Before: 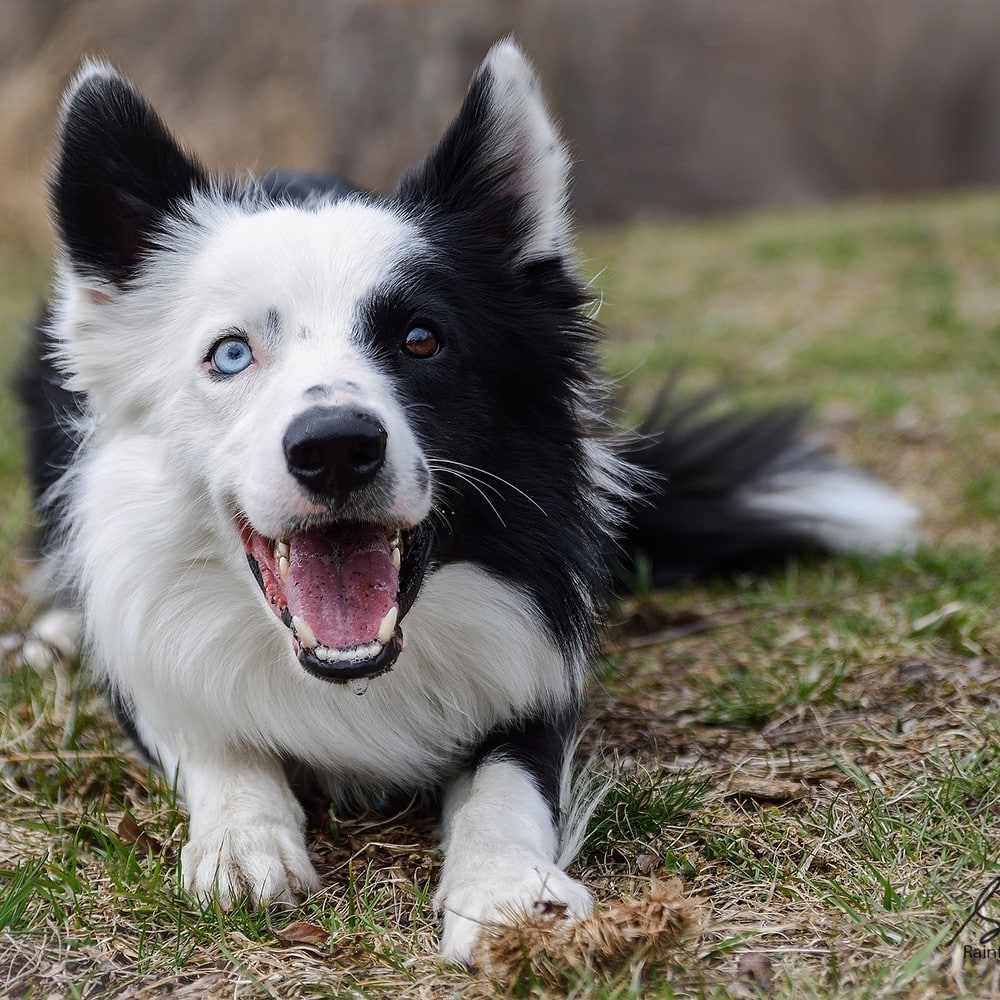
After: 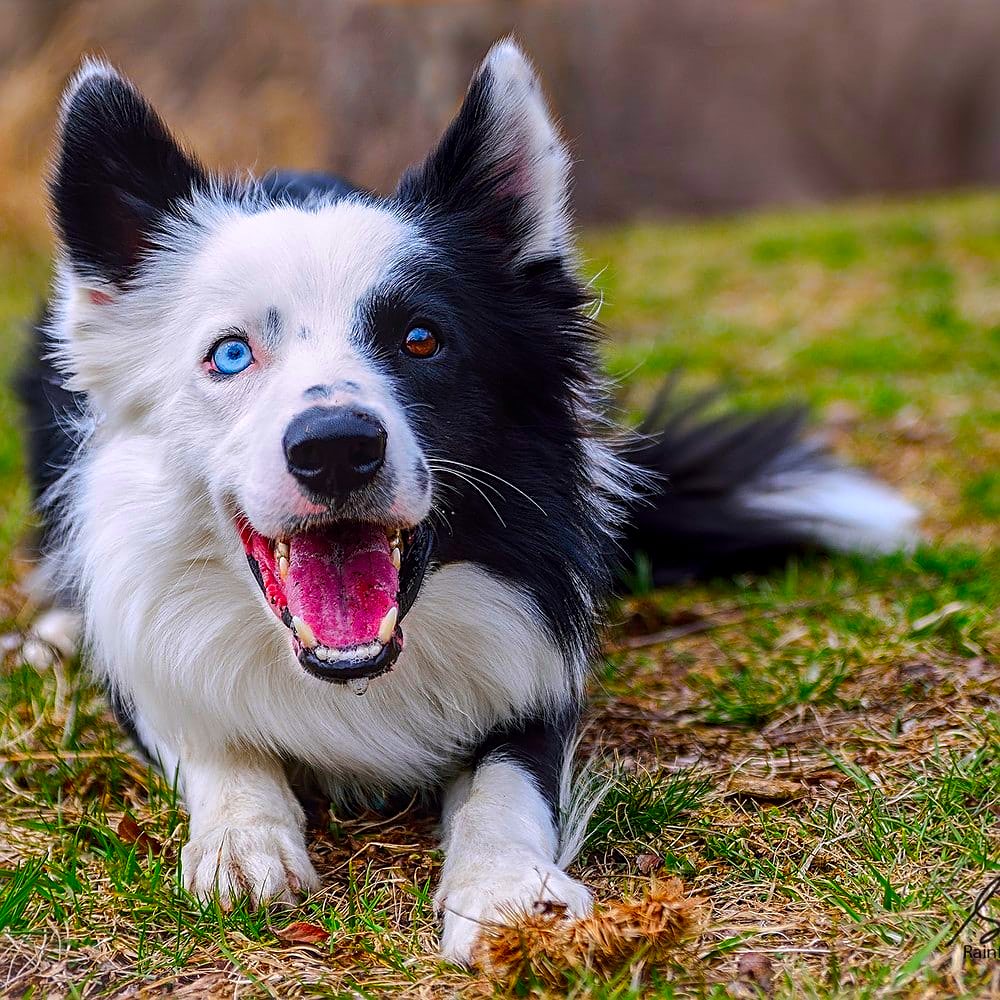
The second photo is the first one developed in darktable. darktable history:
sharpen: on, module defaults
color correction: highlights a* 1.59, highlights b* -1.7, saturation 2.48
local contrast: on, module defaults
